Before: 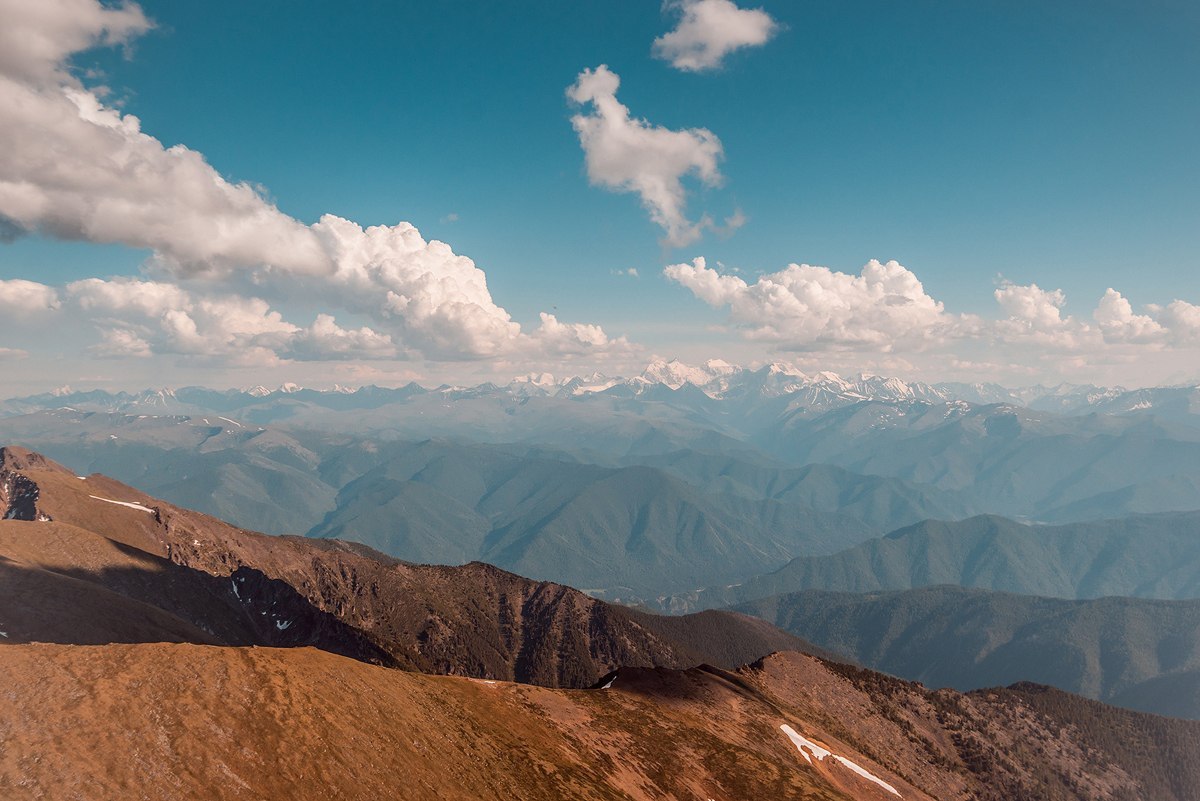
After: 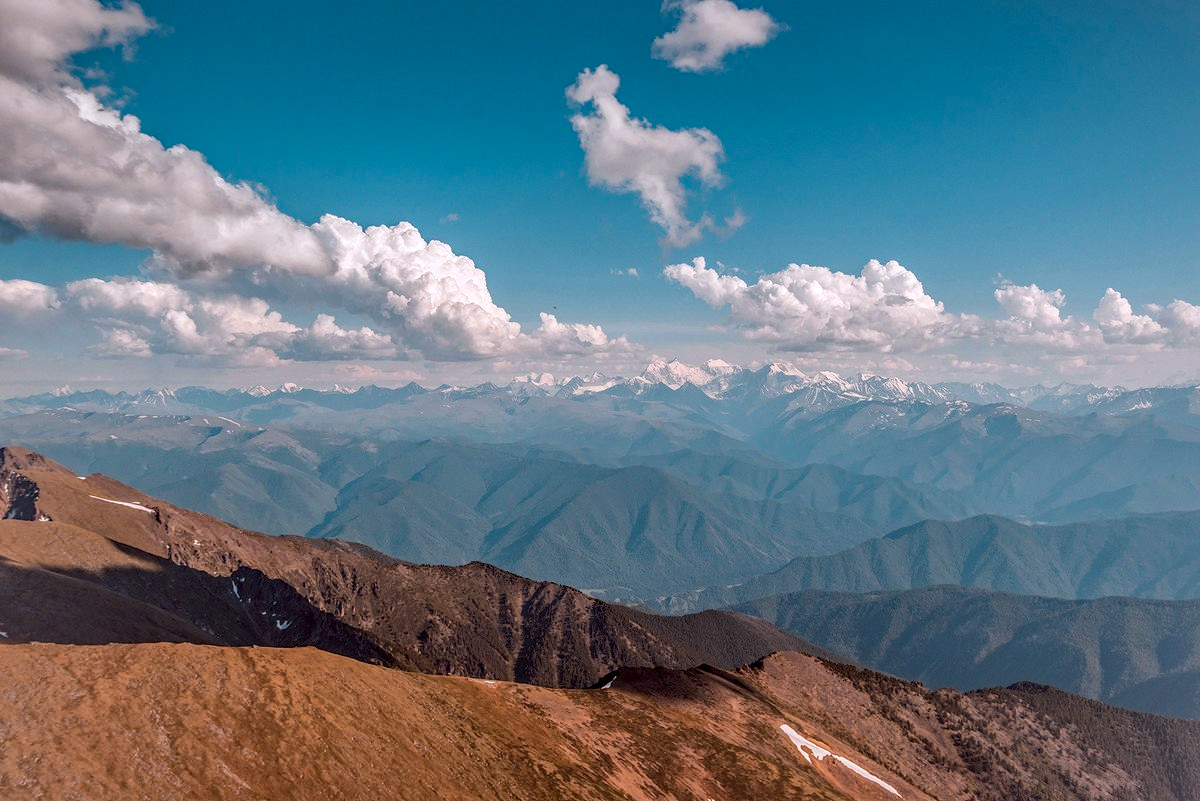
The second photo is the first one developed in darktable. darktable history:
local contrast: highlights 102%, shadows 103%, detail 119%, midtone range 0.2
color calibration: illuminant as shot in camera, x 0.358, y 0.373, temperature 4628.91 K
haze removal: strength 0.286, distance 0.248, compatibility mode true, adaptive false
shadows and highlights: white point adjustment 0.091, highlights -69.6, soften with gaussian
